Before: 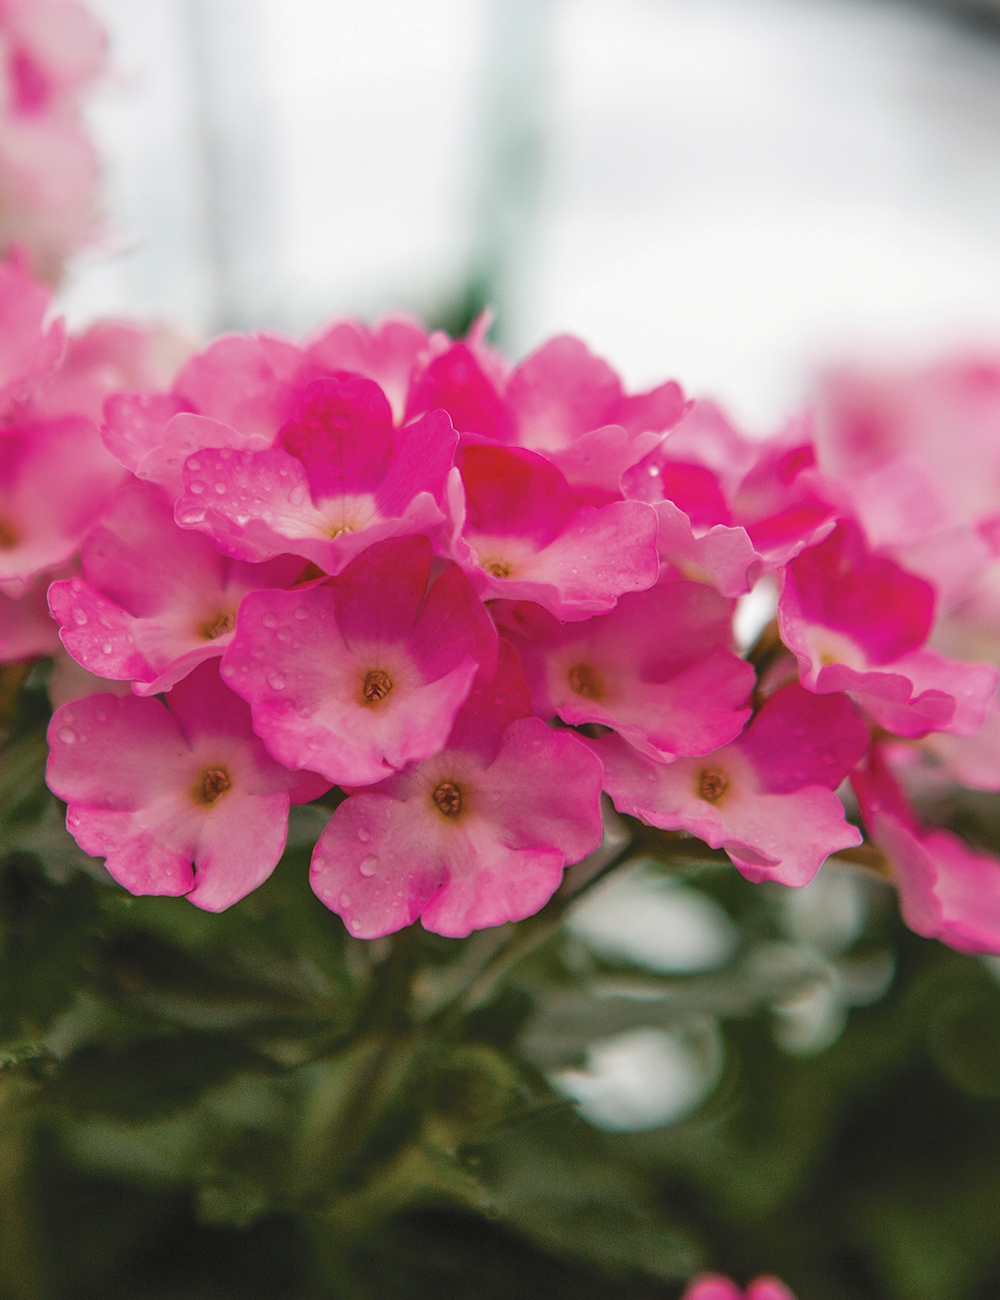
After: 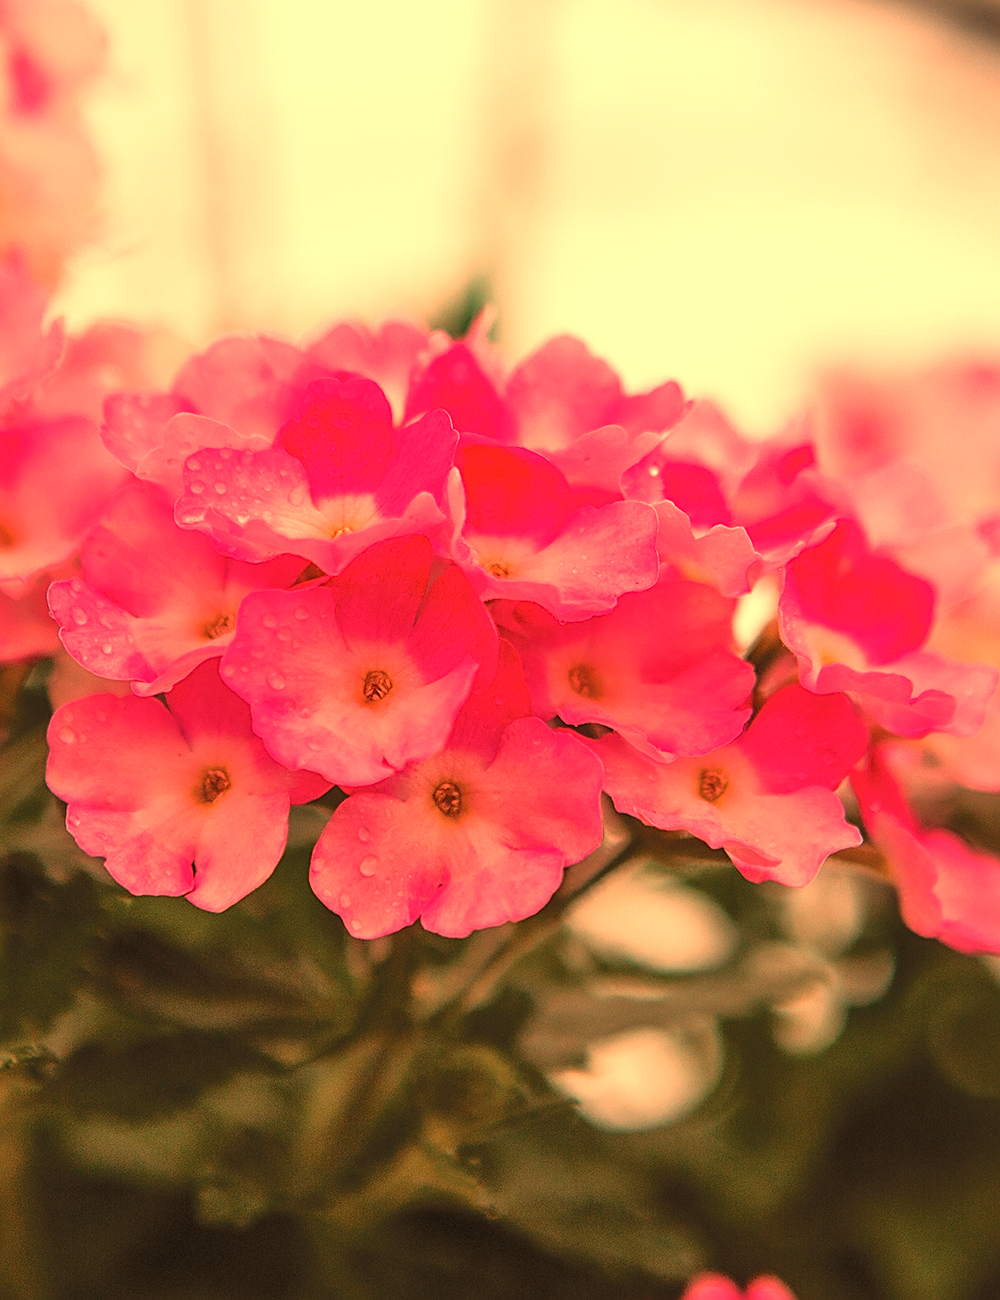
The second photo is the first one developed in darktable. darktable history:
exposure: exposure 0.15 EV, compensate highlight preservation false
sharpen: on, module defaults
white balance: red 1.467, blue 0.684
